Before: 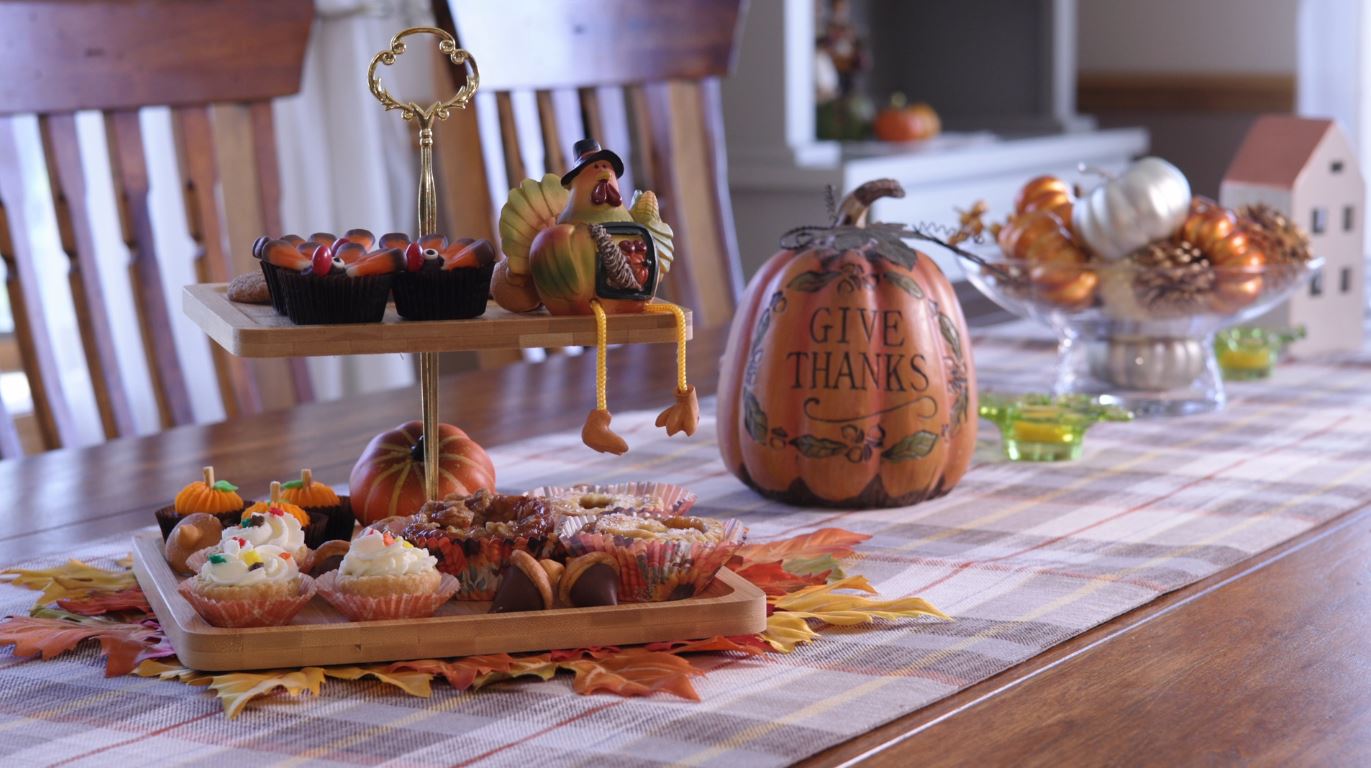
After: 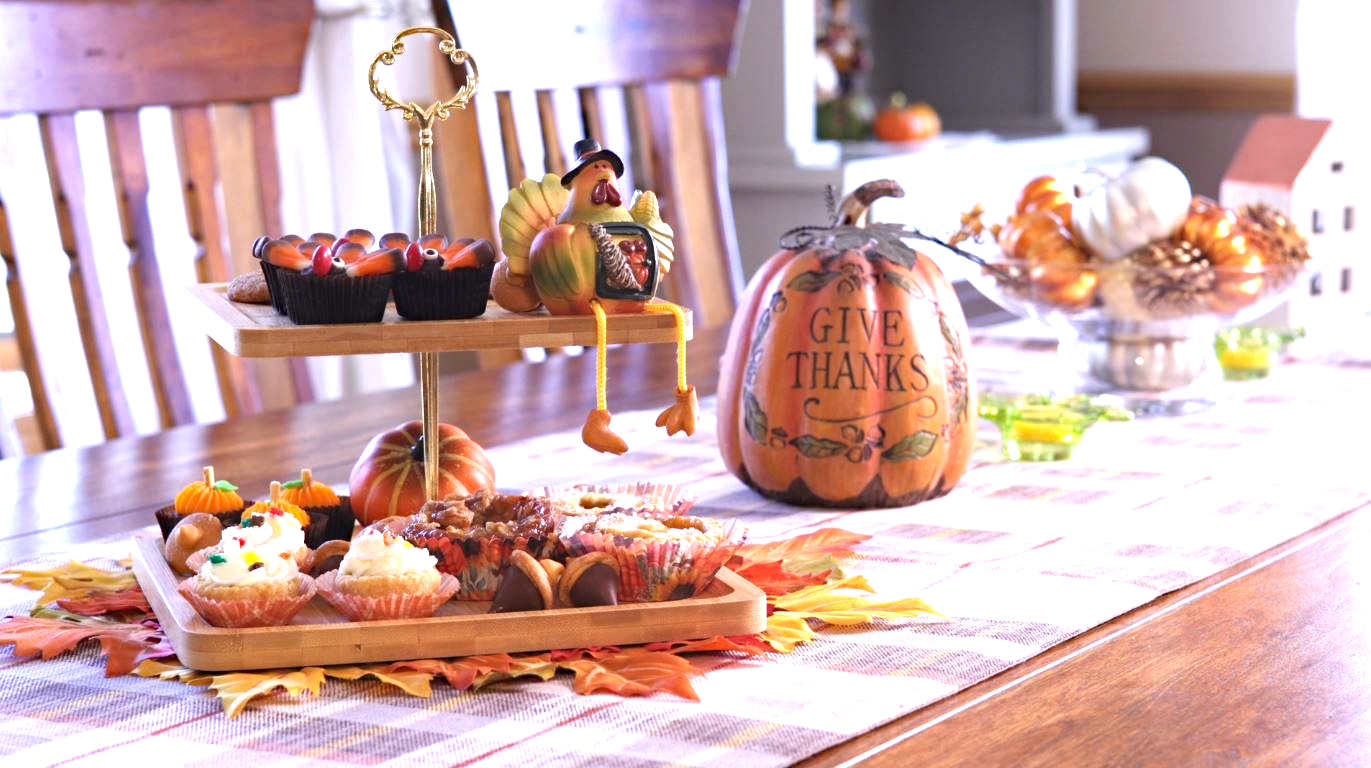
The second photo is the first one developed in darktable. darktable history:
exposure: black level correction 0, exposure 1.5 EV, compensate exposure bias true, compensate highlight preservation false
haze removal: compatibility mode true, adaptive false
